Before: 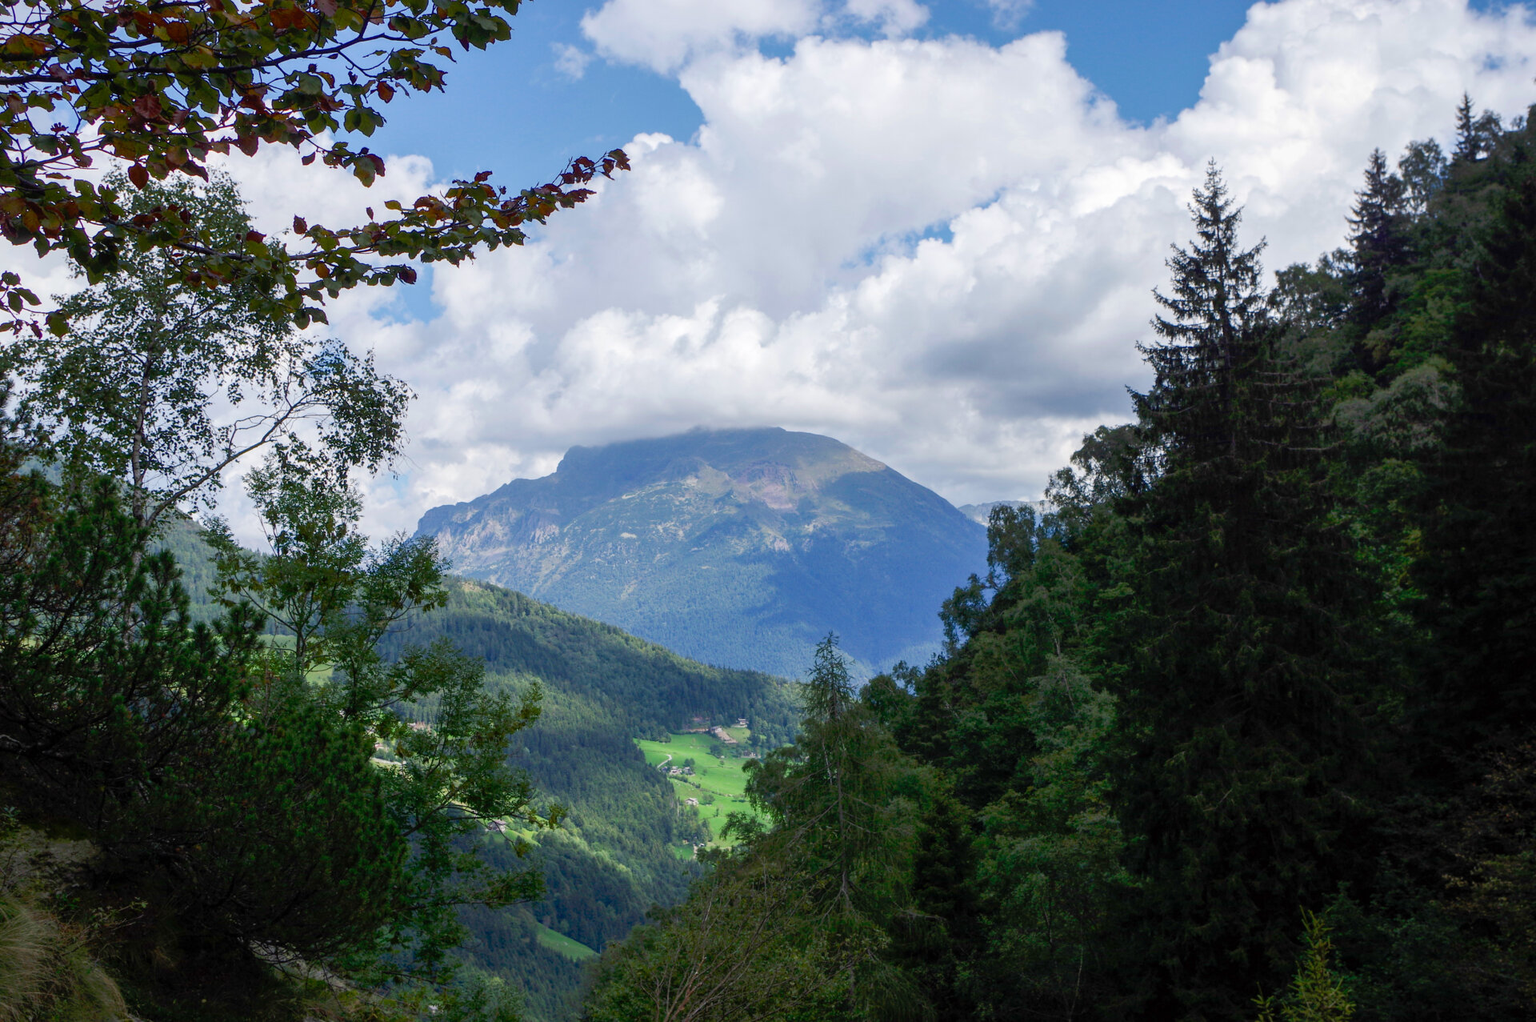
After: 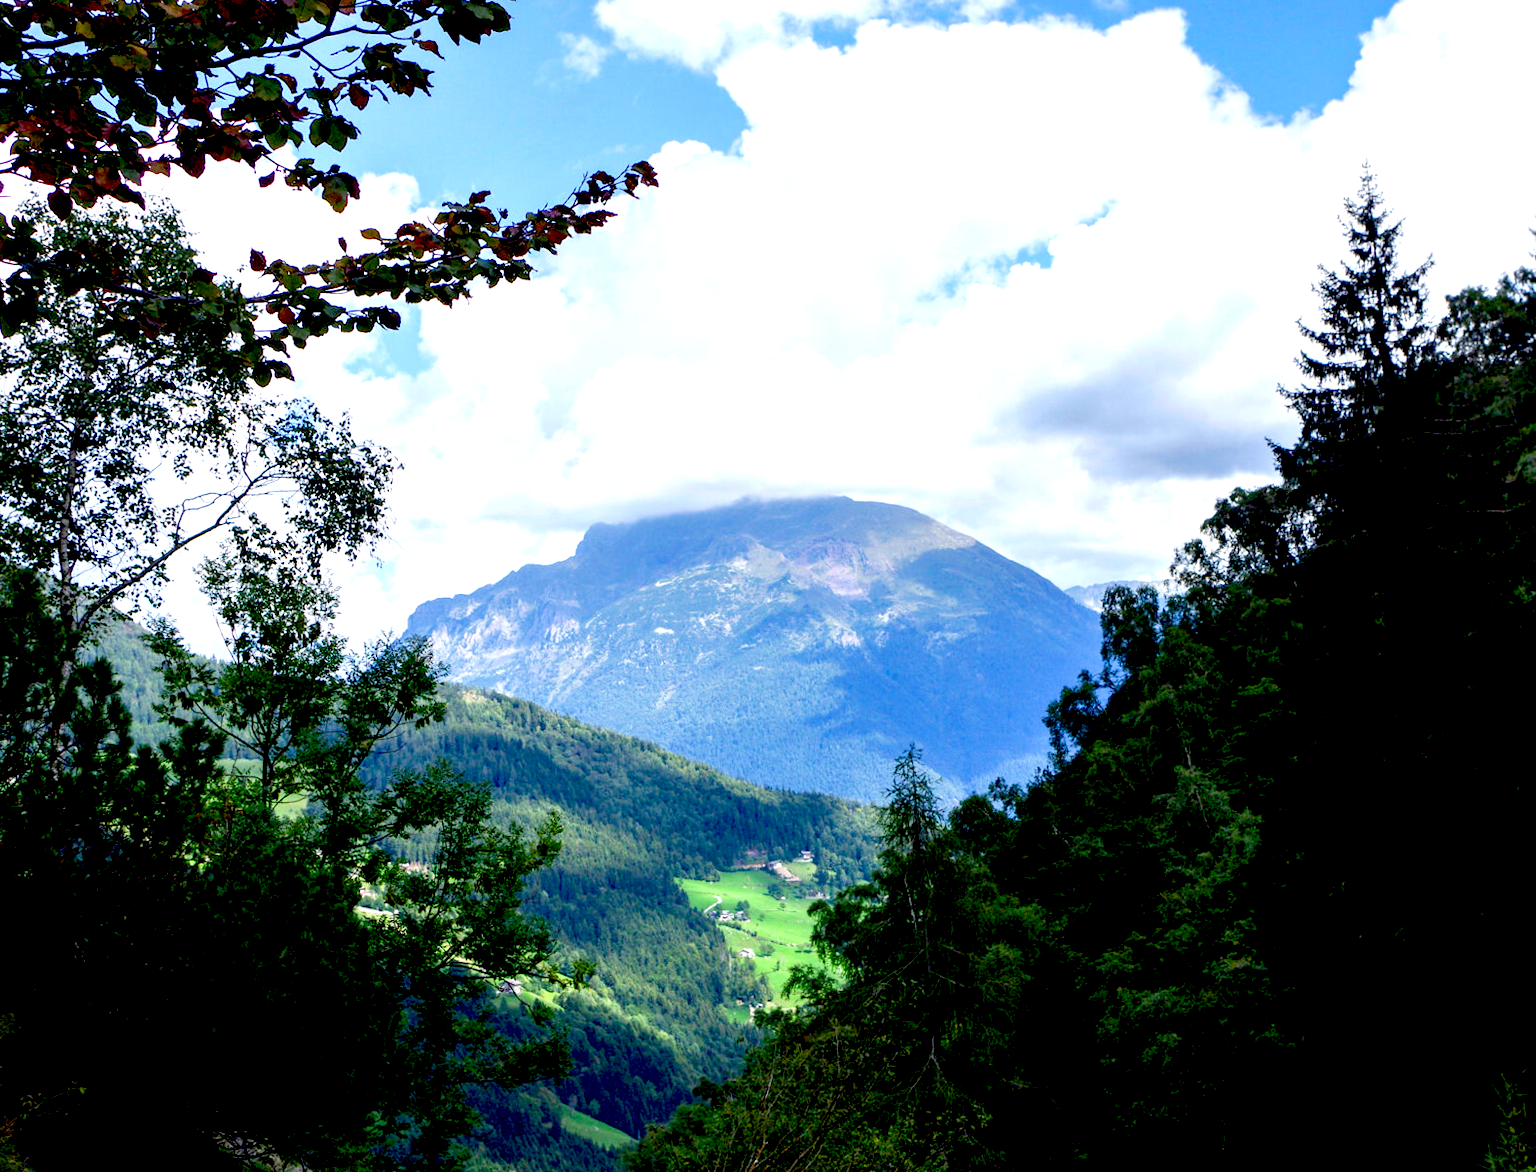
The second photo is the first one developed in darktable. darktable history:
crop and rotate: angle 1°, left 4.281%, top 0.642%, right 11.383%, bottom 2.486%
exposure: black level correction 0.035, exposure 0.9 EV, compensate highlight preservation false
white balance: red 0.988, blue 1.017
